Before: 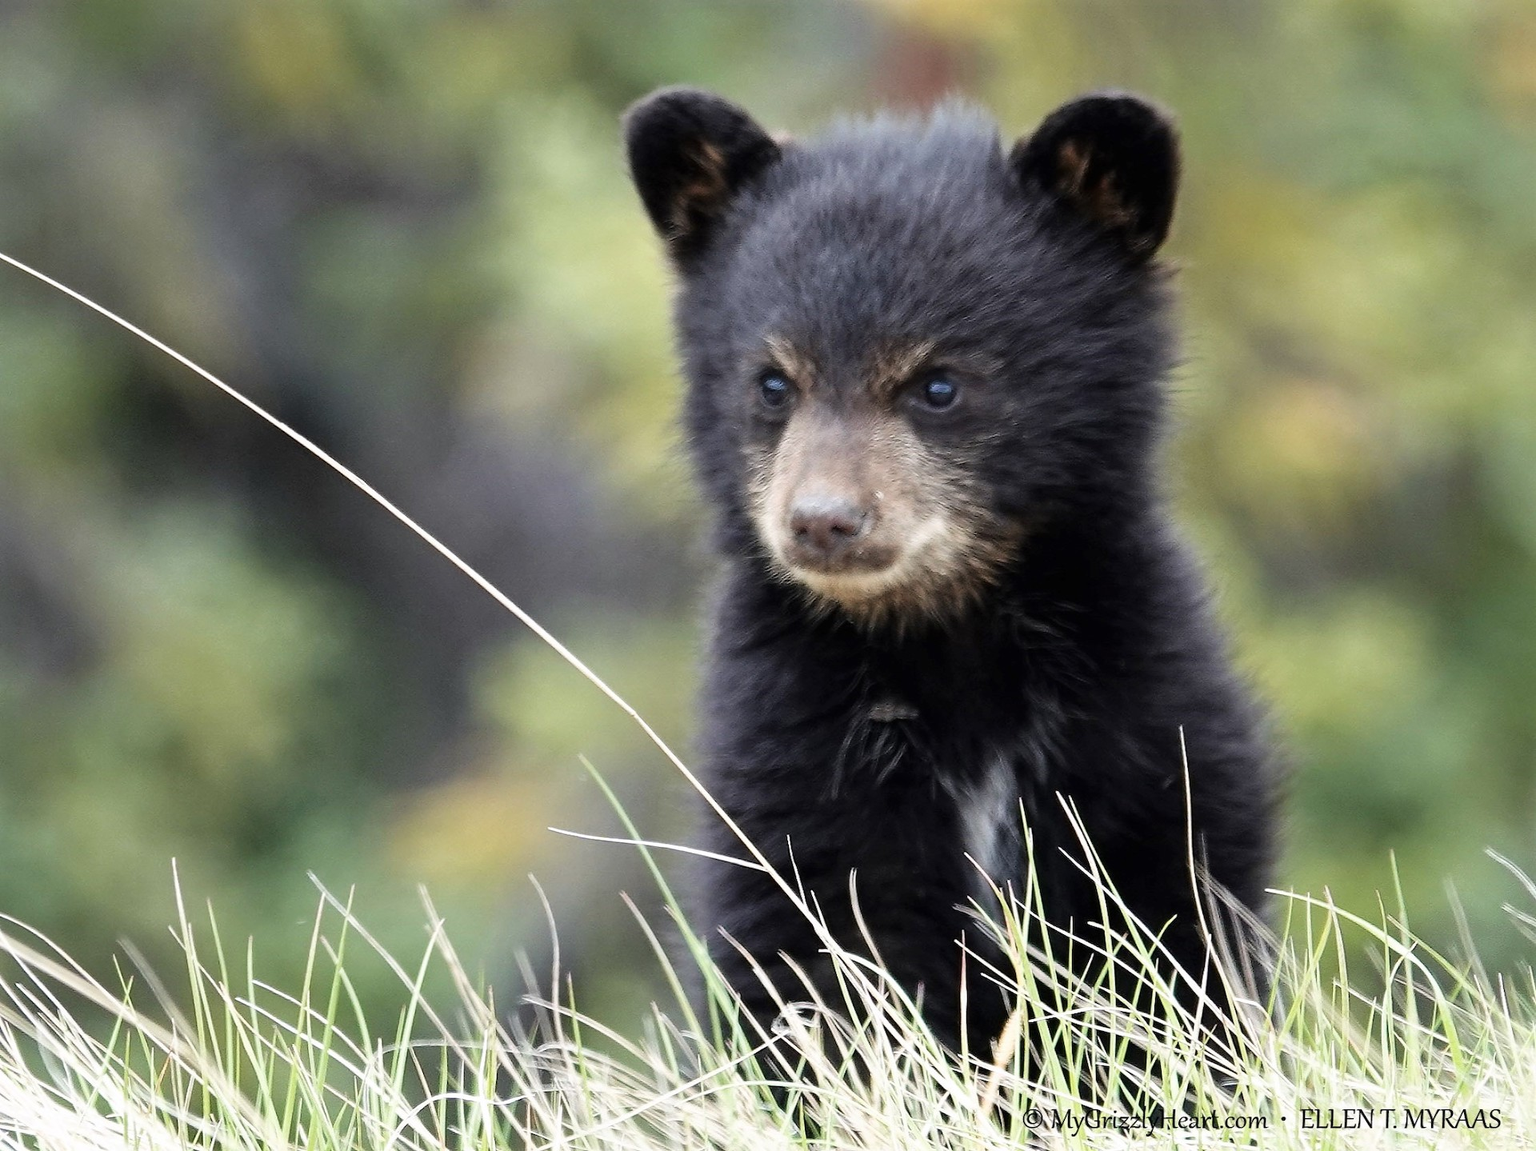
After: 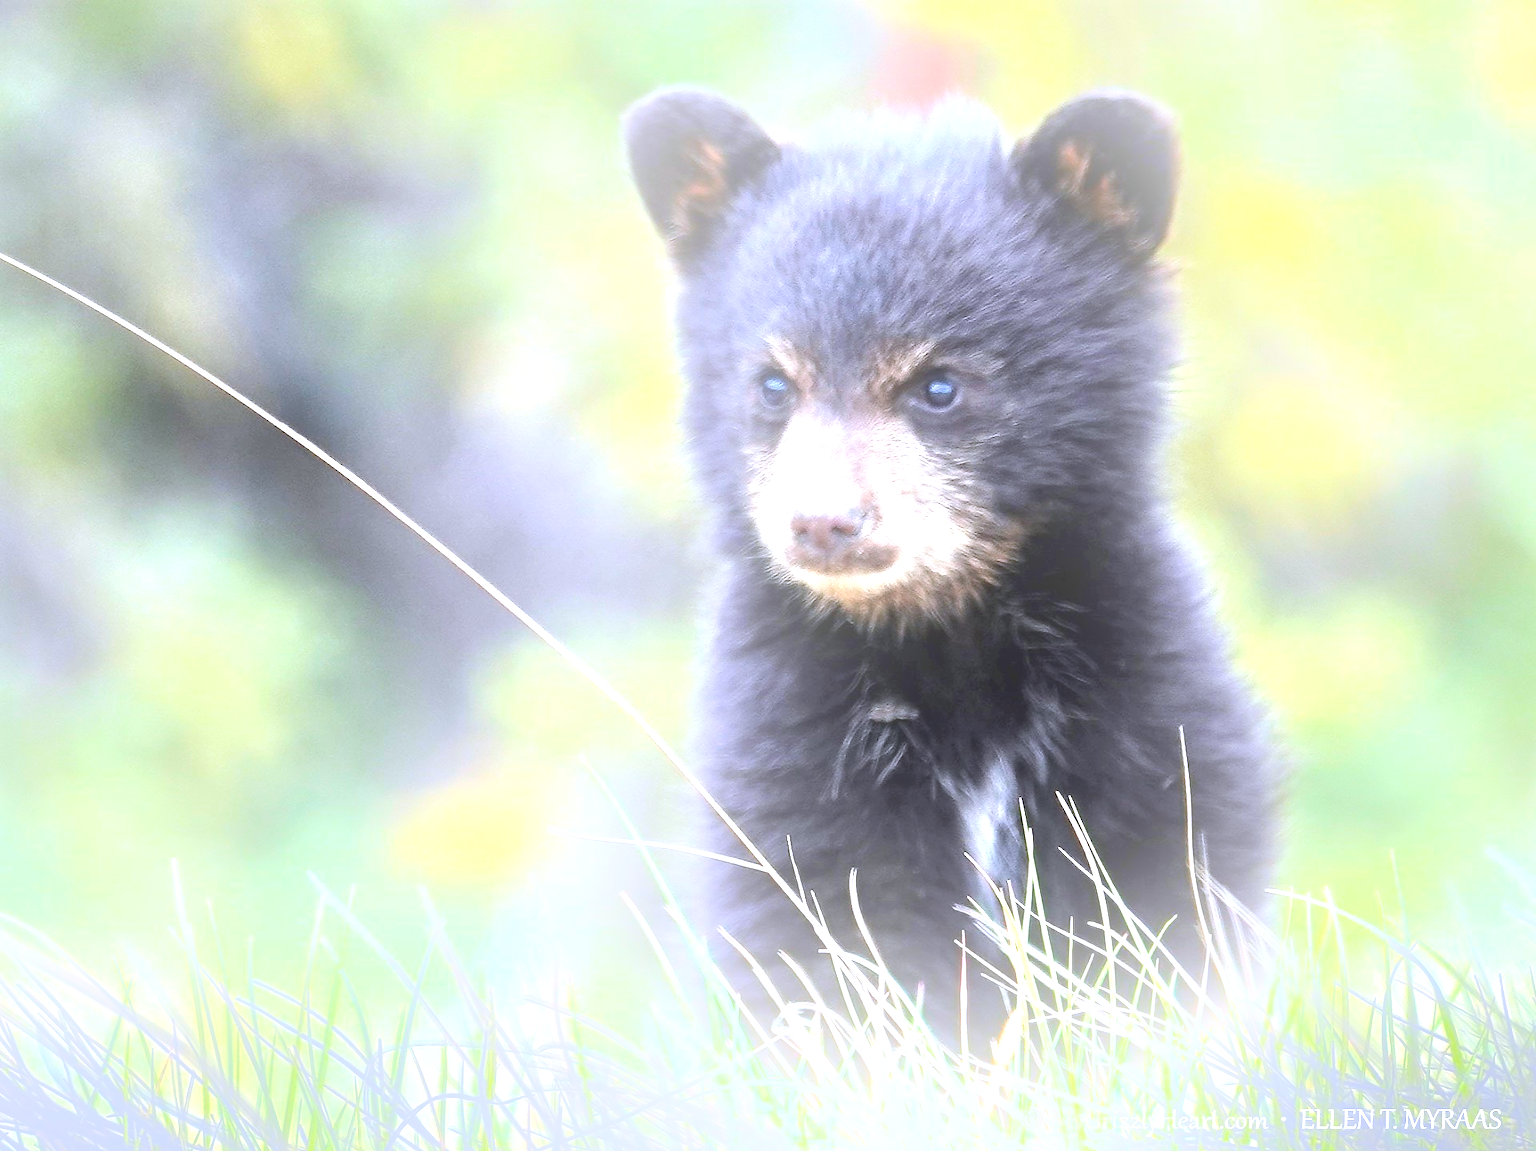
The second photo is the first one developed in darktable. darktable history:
white balance: red 0.967, blue 1.119, emerald 0.756
local contrast: mode bilateral grid, contrast 20, coarseness 50, detail 132%, midtone range 0.2
bloom: size 38%, threshold 95%, strength 30%
exposure: black level correction 0, exposure 1.55 EV, compensate exposure bias true, compensate highlight preservation false
